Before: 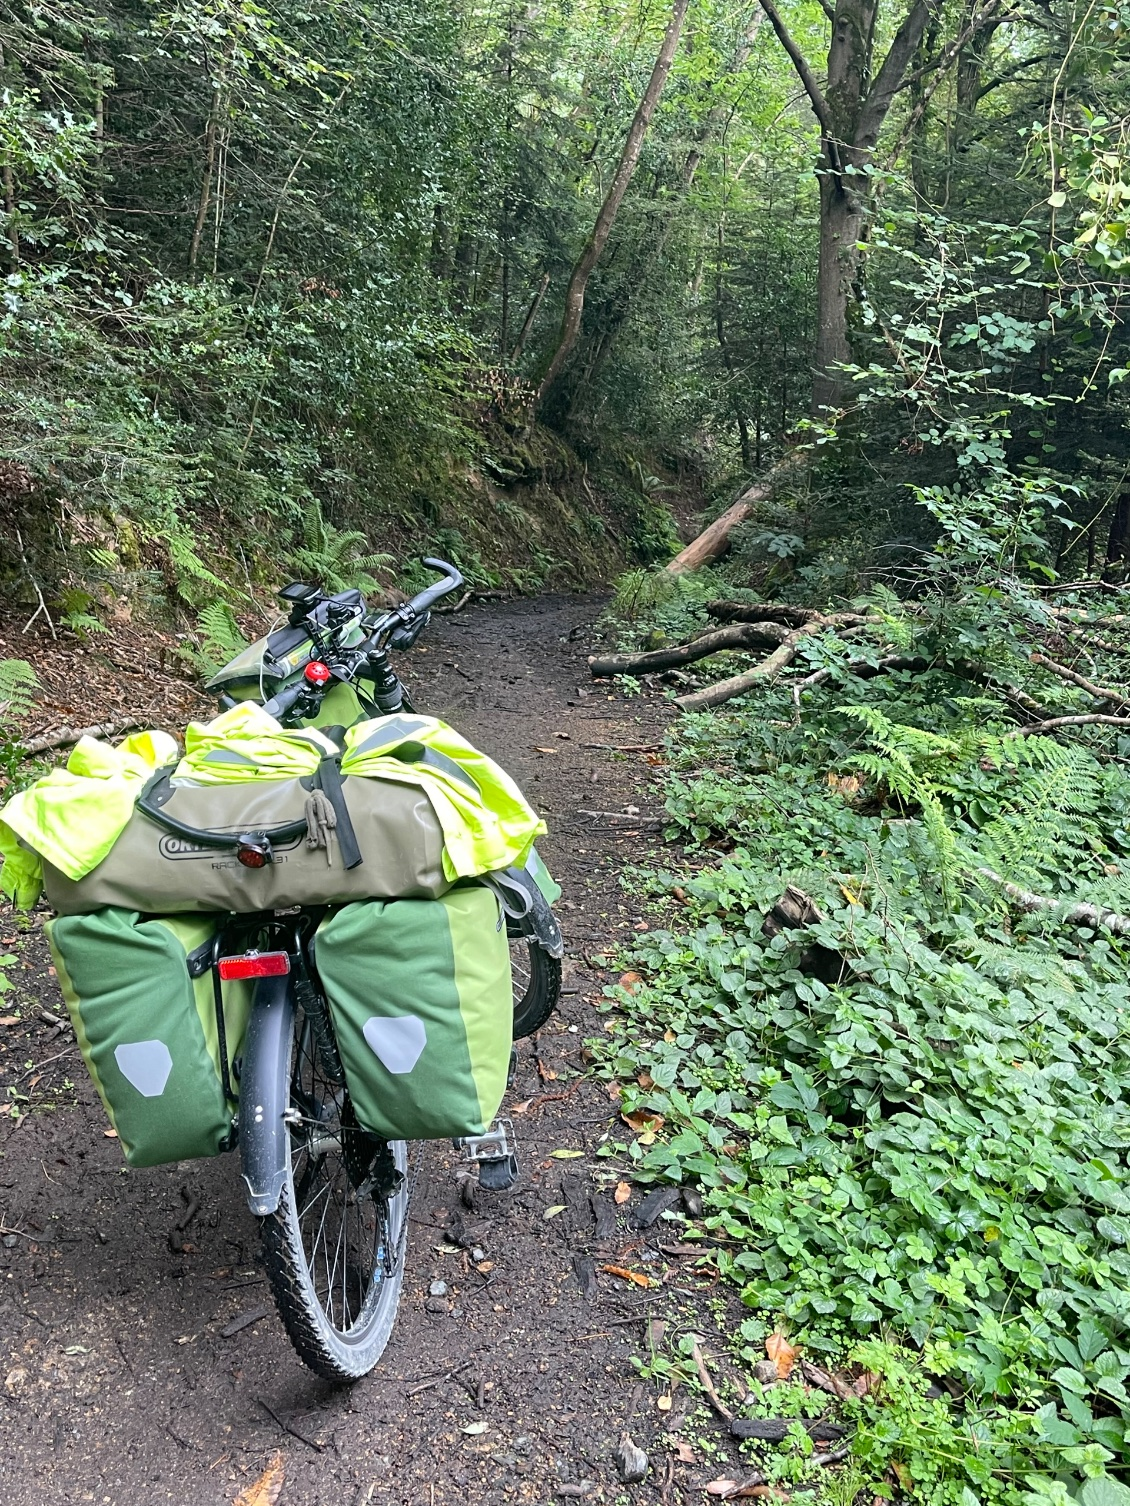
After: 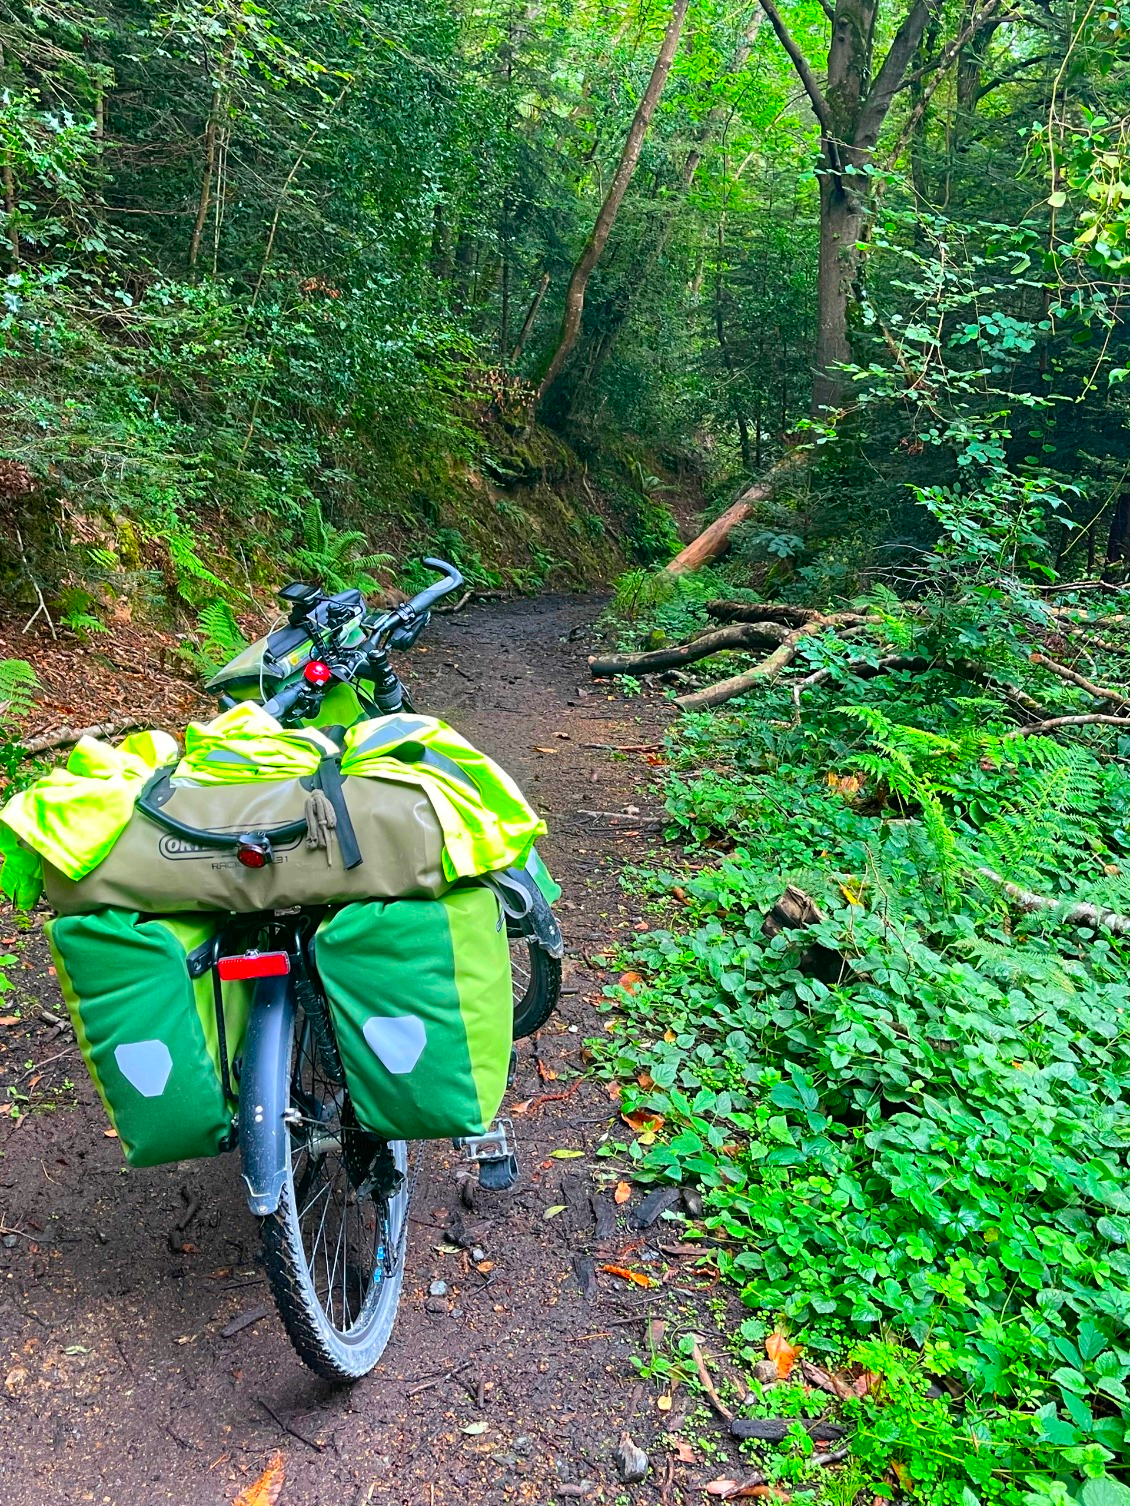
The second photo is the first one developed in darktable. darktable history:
color correction: highlights b* 0.055, saturation 1.79
